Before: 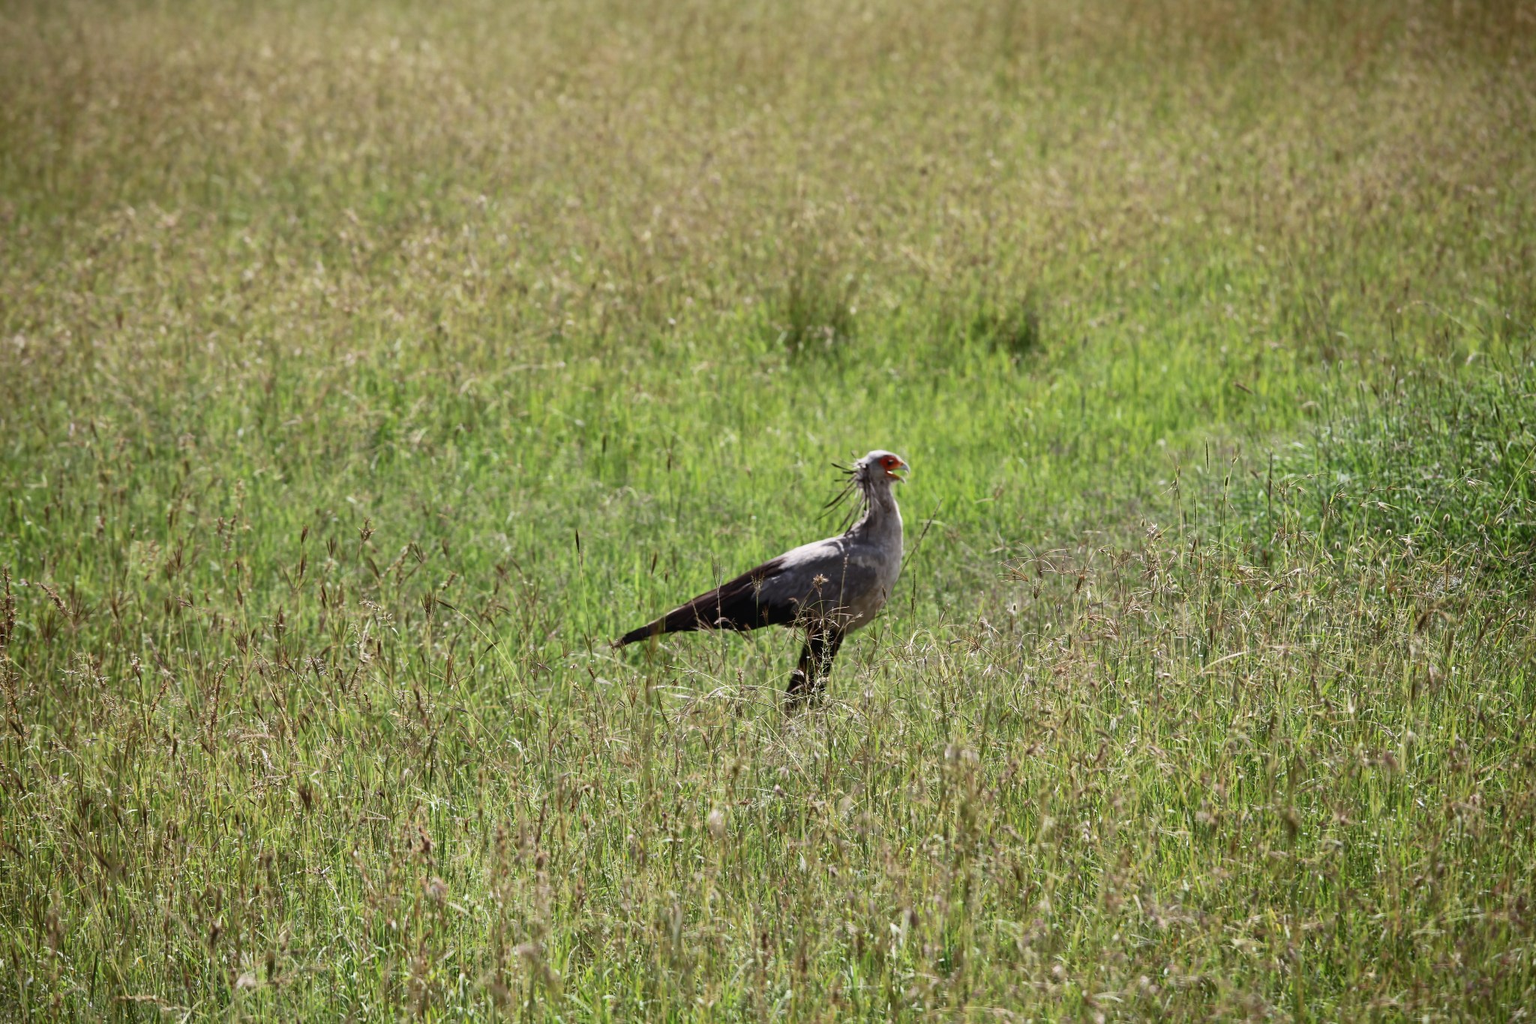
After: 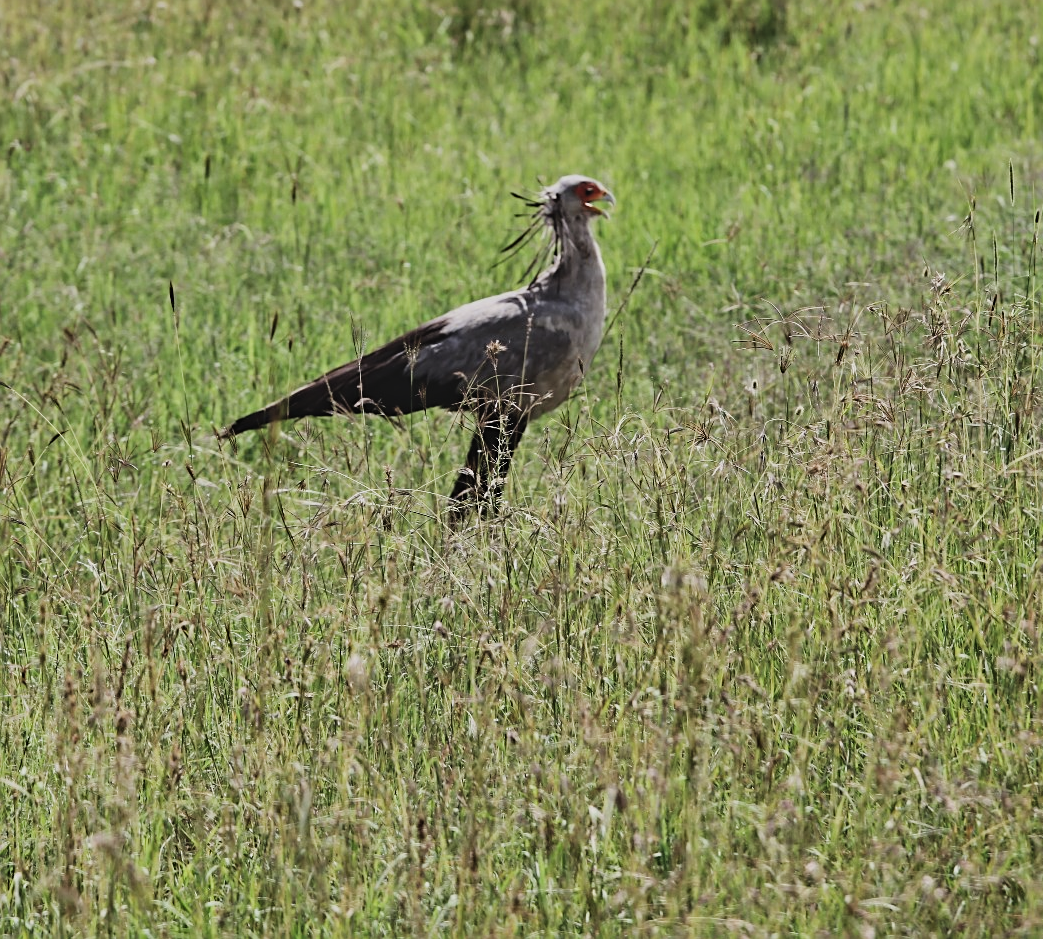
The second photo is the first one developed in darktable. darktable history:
crop and rotate: left 29.237%, top 31.152%, right 19.807%
exposure: black level correction -0.015, compensate highlight preservation false
filmic rgb: black relative exposure -7.65 EV, white relative exposure 4.56 EV, hardness 3.61
sharpen: on, module defaults
contrast equalizer: y [[0.5, 0.5, 0.544, 0.569, 0.5, 0.5], [0.5 ×6], [0.5 ×6], [0 ×6], [0 ×6]]
